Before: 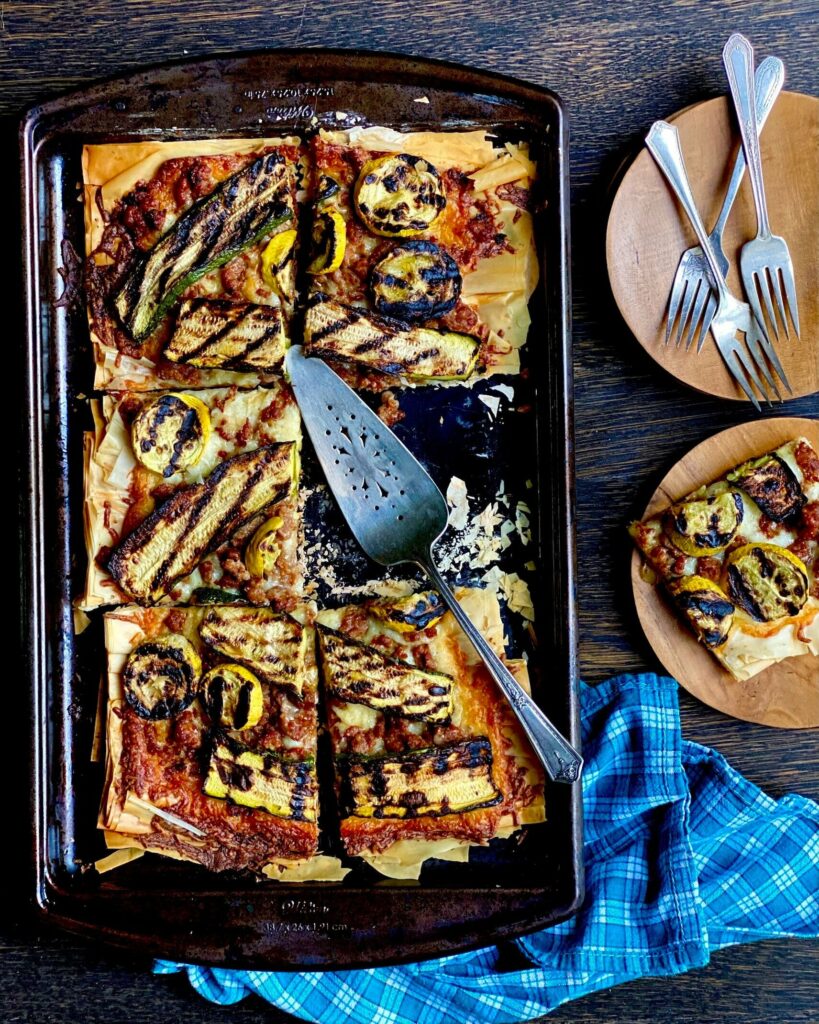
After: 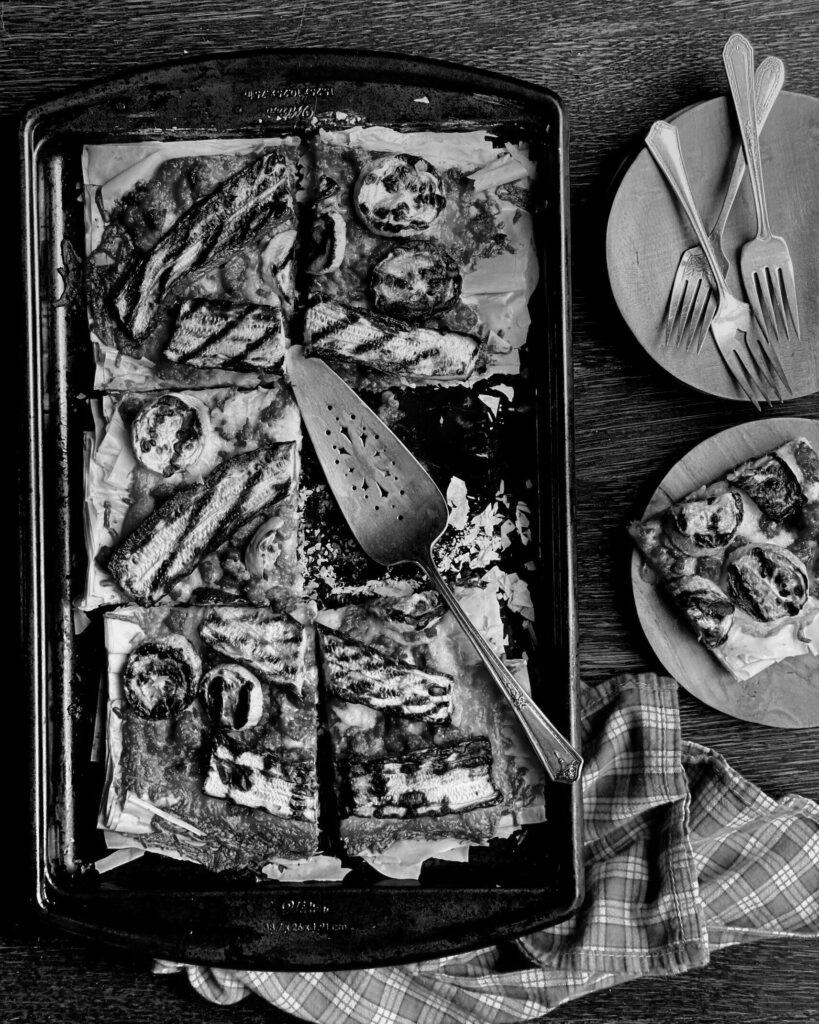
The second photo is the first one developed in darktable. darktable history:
monochrome: on, module defaults
graduated density: on, module defaults
tone equalizer: on, module defaults
